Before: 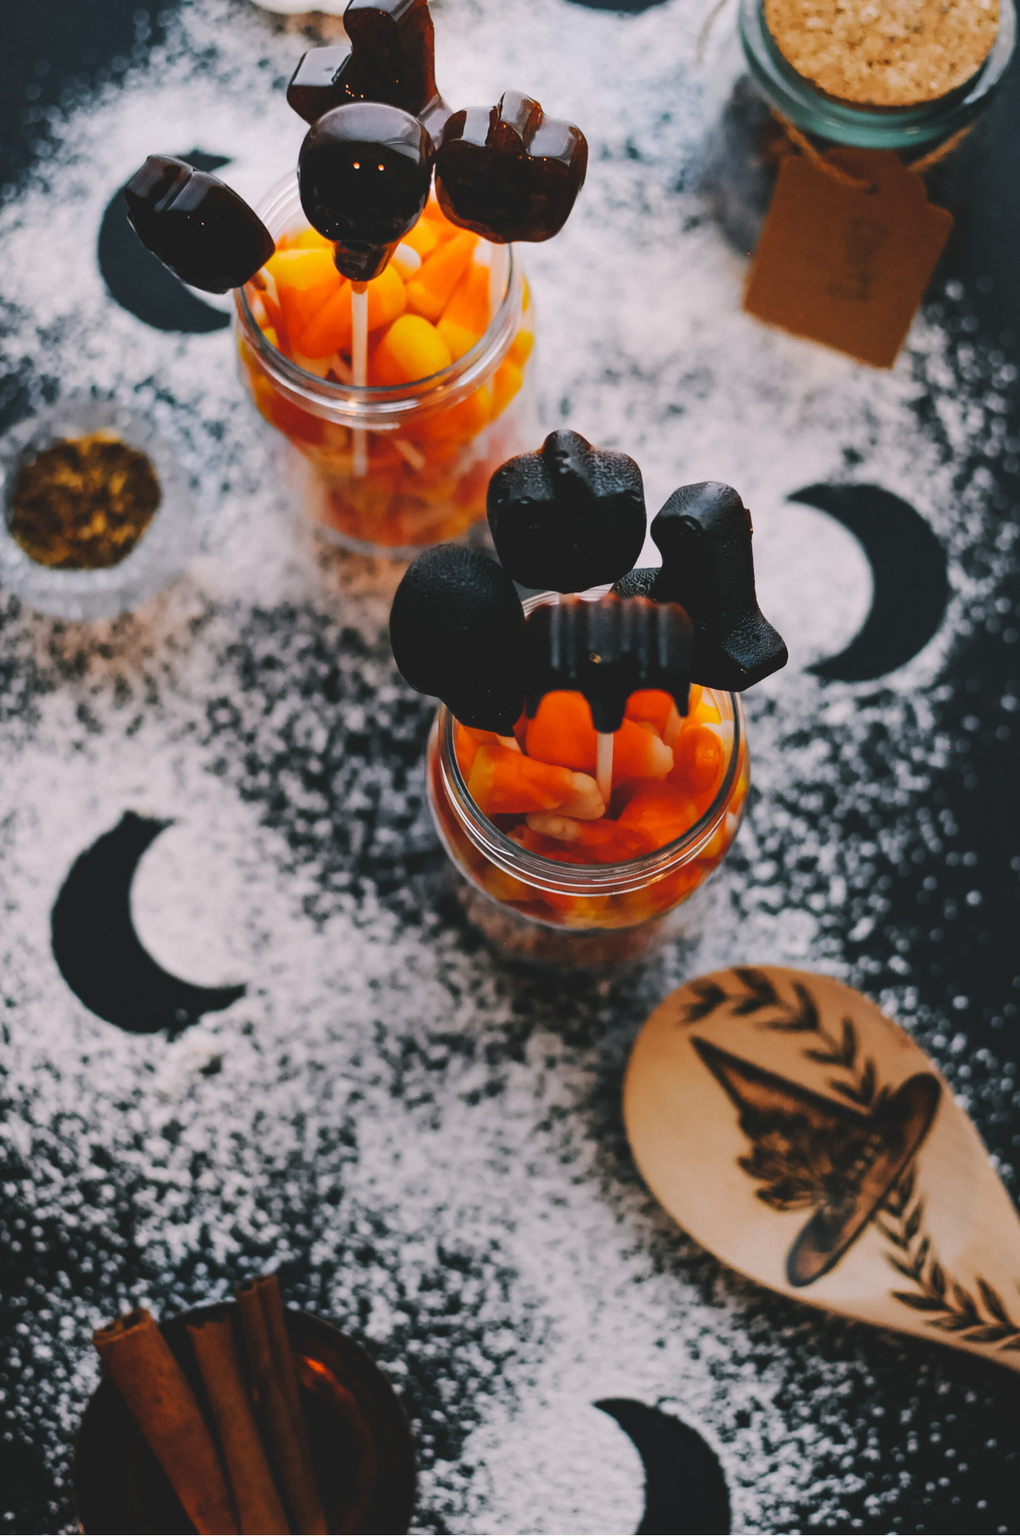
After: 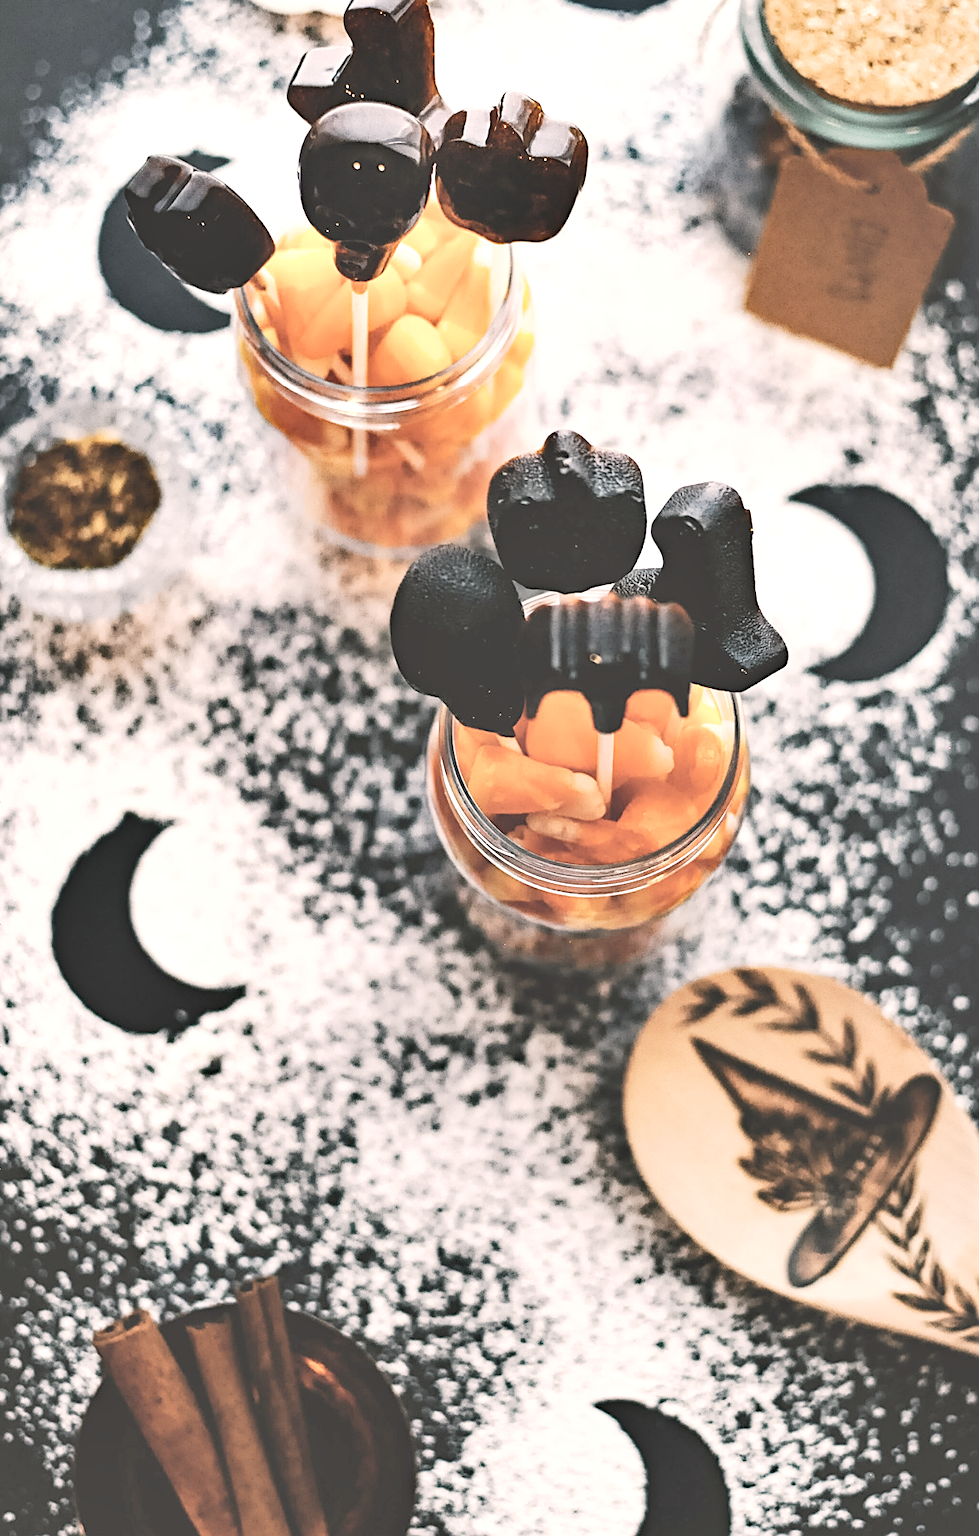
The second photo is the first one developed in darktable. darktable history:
crop: right 3.975%, bottom 0.05%
shadows and highlights: soften with gaussian
tone curve: curves: ch0 [(0, 0) (0.071, 0.047) (0.266, 0.26) (0.491, 0.552) (0.753, 0.818) (1, 0.983)]; ch1 [(0, 0) (0.346, 0.307) (0.408, 0.369) (0.463, 0.443) (0.482, 0.493) (0.502, 0.5) (0.517, 0.518) (0.55, 0.573) (0.597, 0.641) (0.651, 0.709) (1, 1)]; ch2 [(0, 0) (0.346, 0.34) (0.434, 0.46) (0.485, 0.494) (0.5, 0.494) (0.517, 0.506) (0.535, 0.545) (0.583, 0.634) (0.625, 0.686) (1, 1)], preserve colors none
exposure: black level correction 0, exposure 1.2 EV, compensate highlight preservation false
contrast brightness saturation: brightness 0.183, saturation -0.498
color correction: highlights a* 3.64, highlights b* 5.07
haze removal: compatibility mode true, adaptive false
sharpen: on, module defaults
